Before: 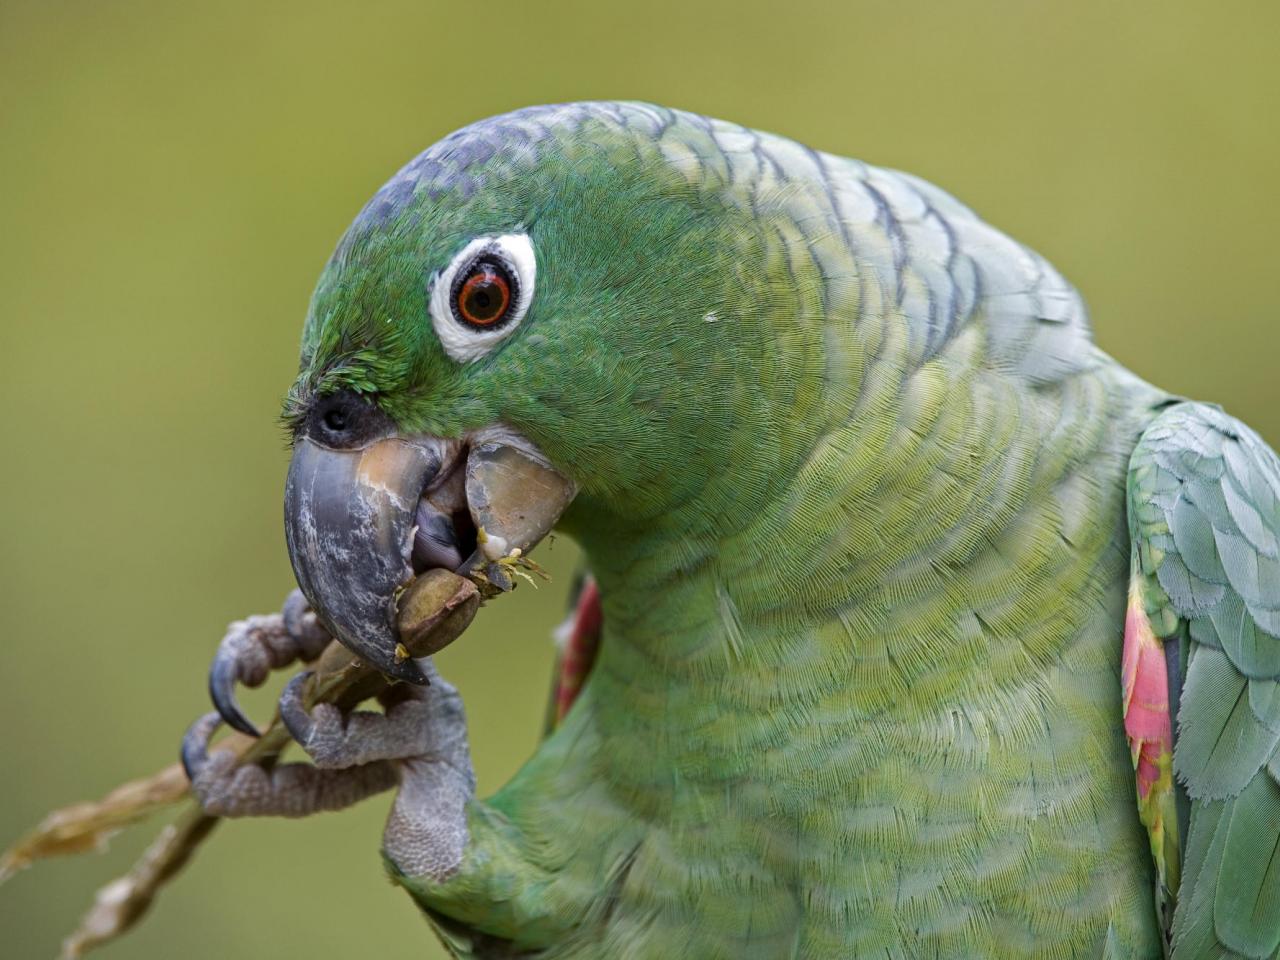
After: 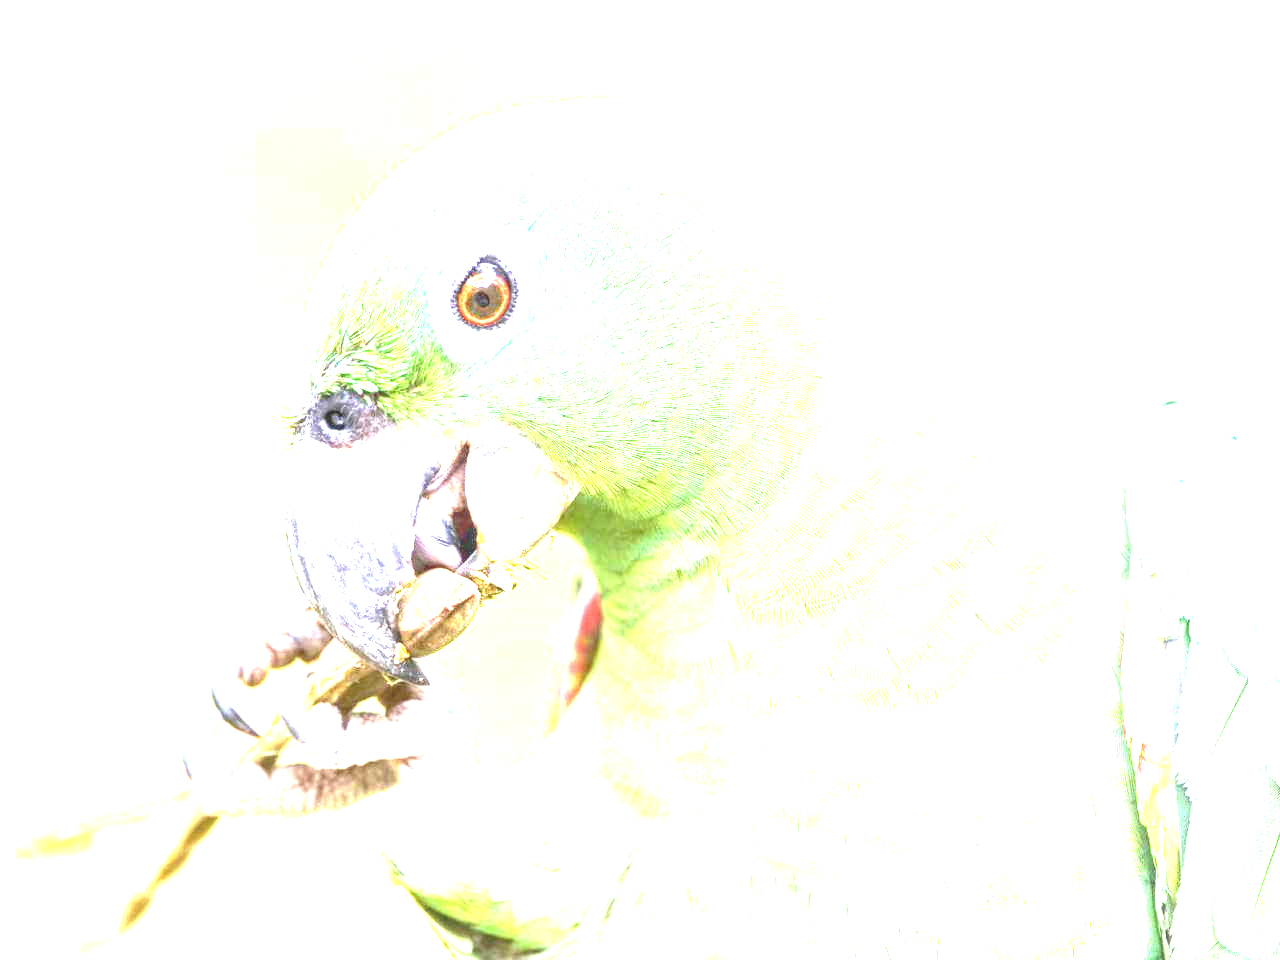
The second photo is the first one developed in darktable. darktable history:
local contrast: on, module defaults
exposure: black level correction 0, exposure 4.01 EV, compensate exposure bias true, compensate highlight preservation false
